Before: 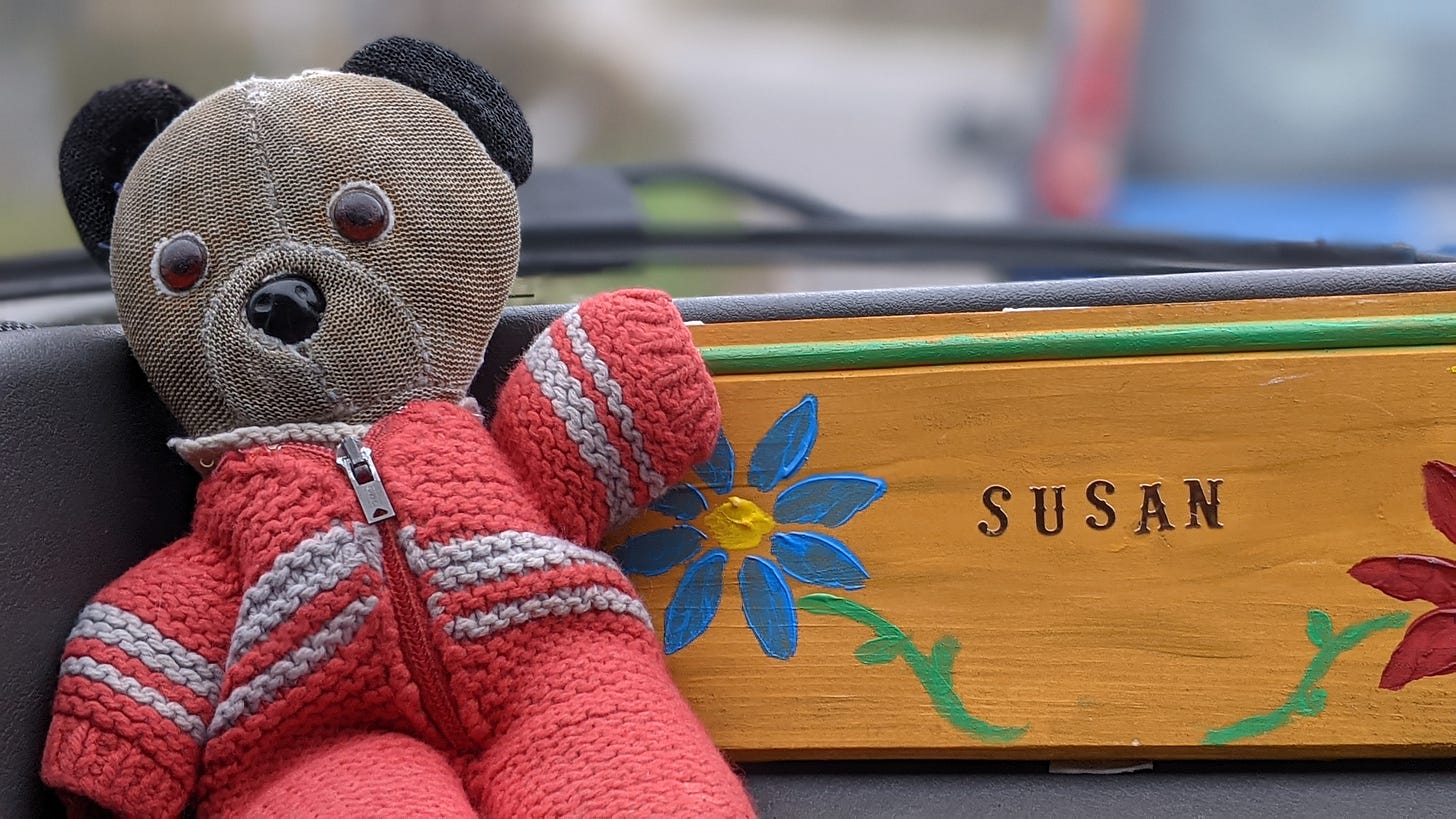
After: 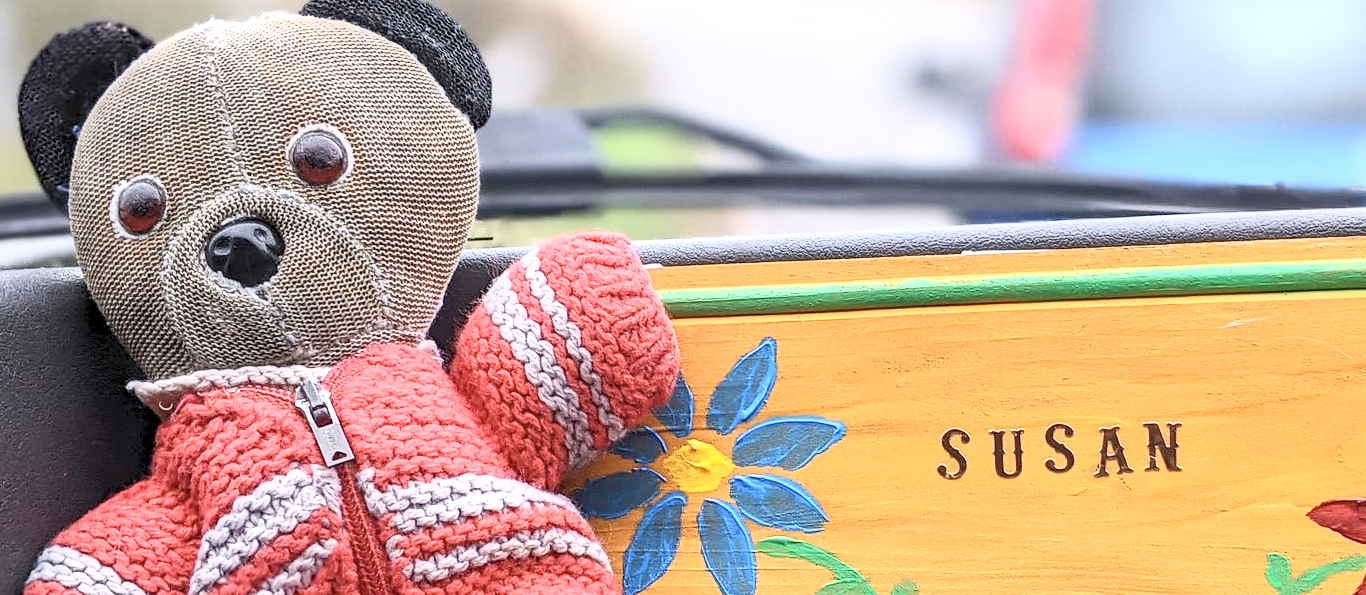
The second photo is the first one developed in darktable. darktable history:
contrast brightness saturation: contrast 0.373, brightness 0.513
exposure: black level correction 0.001, exposure 0.5 EV, compensate highlight preservation false
local contrast: on, module defaults
crop: left 2.828%, top 7.049%, right 3.287%, bottom 20.294%
haze removal: compatibility mode true, adaptive false
